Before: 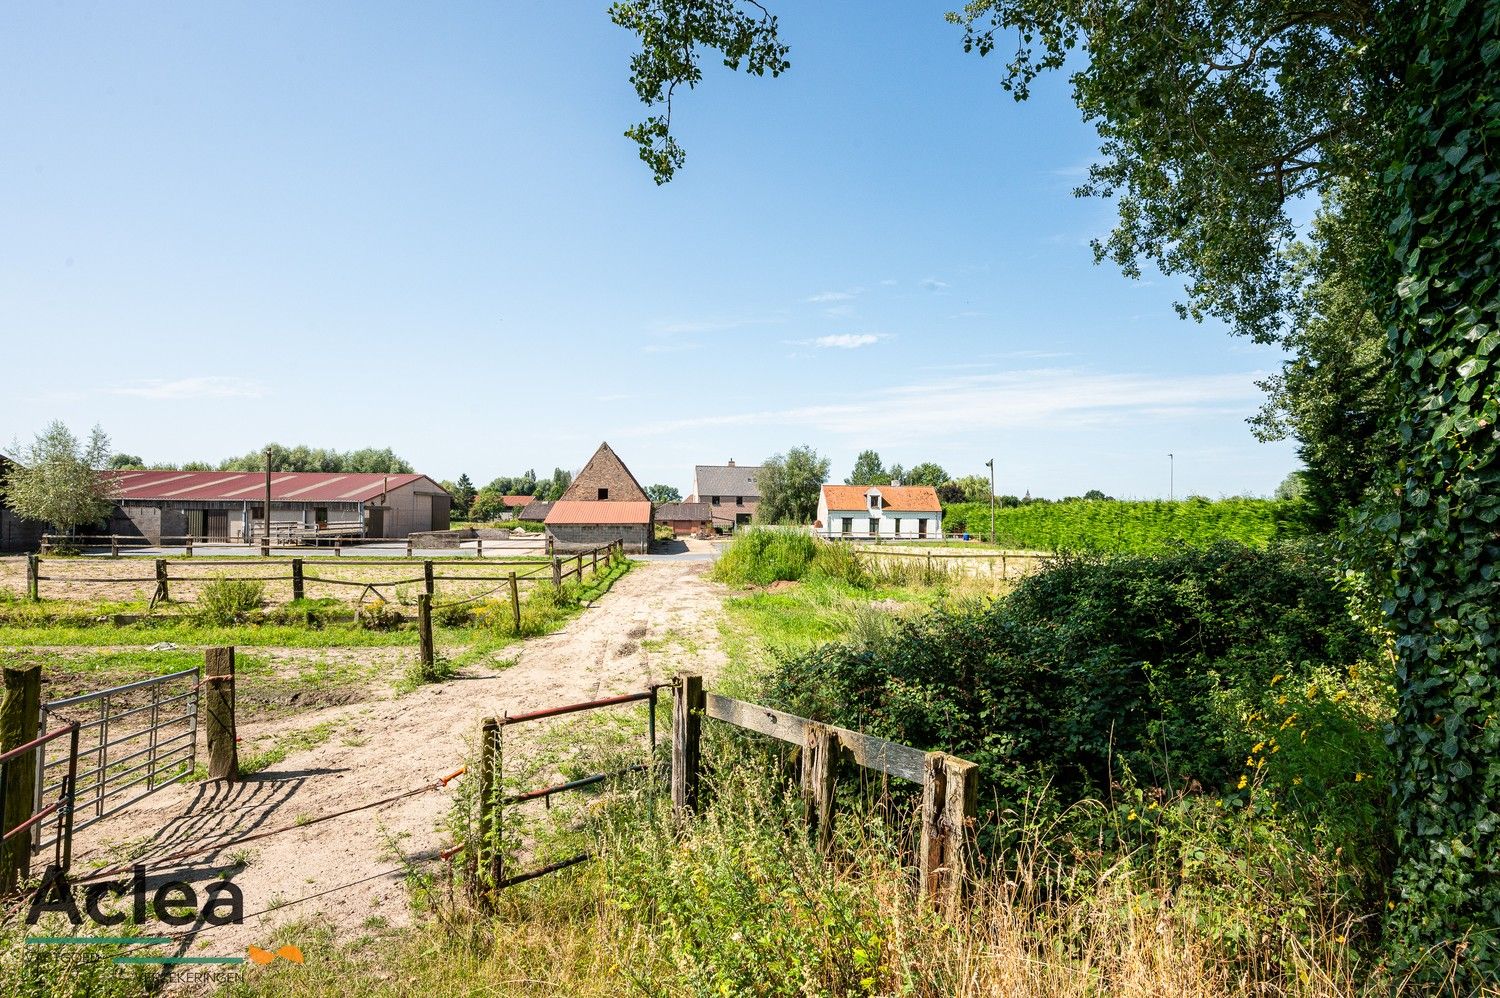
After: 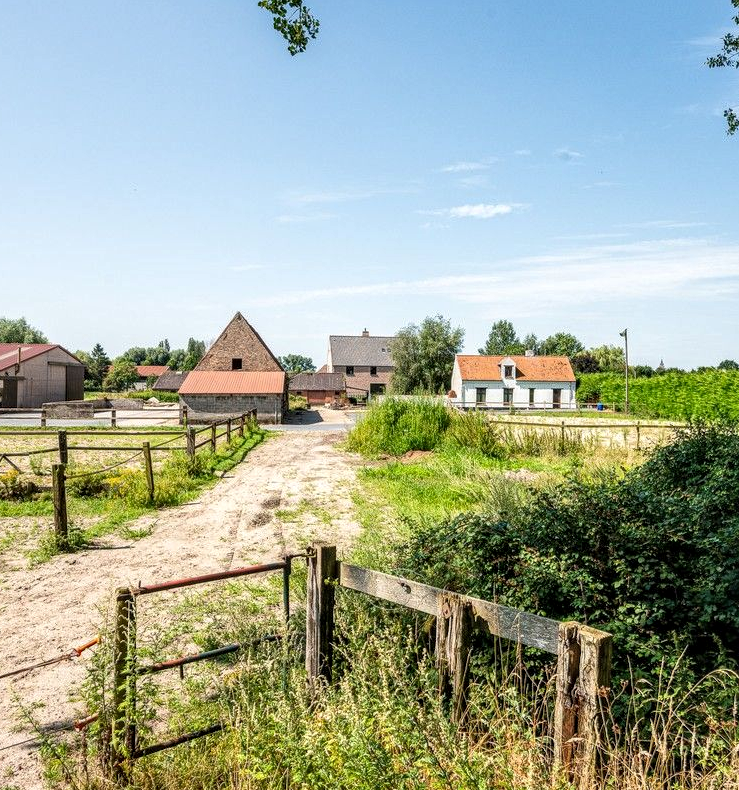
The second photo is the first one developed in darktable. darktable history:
local contrast: detail 130%
crop and rotate: angle 0.016°, left 24.439%, top 13.09%, right 26.232%, bottom 7.708%
